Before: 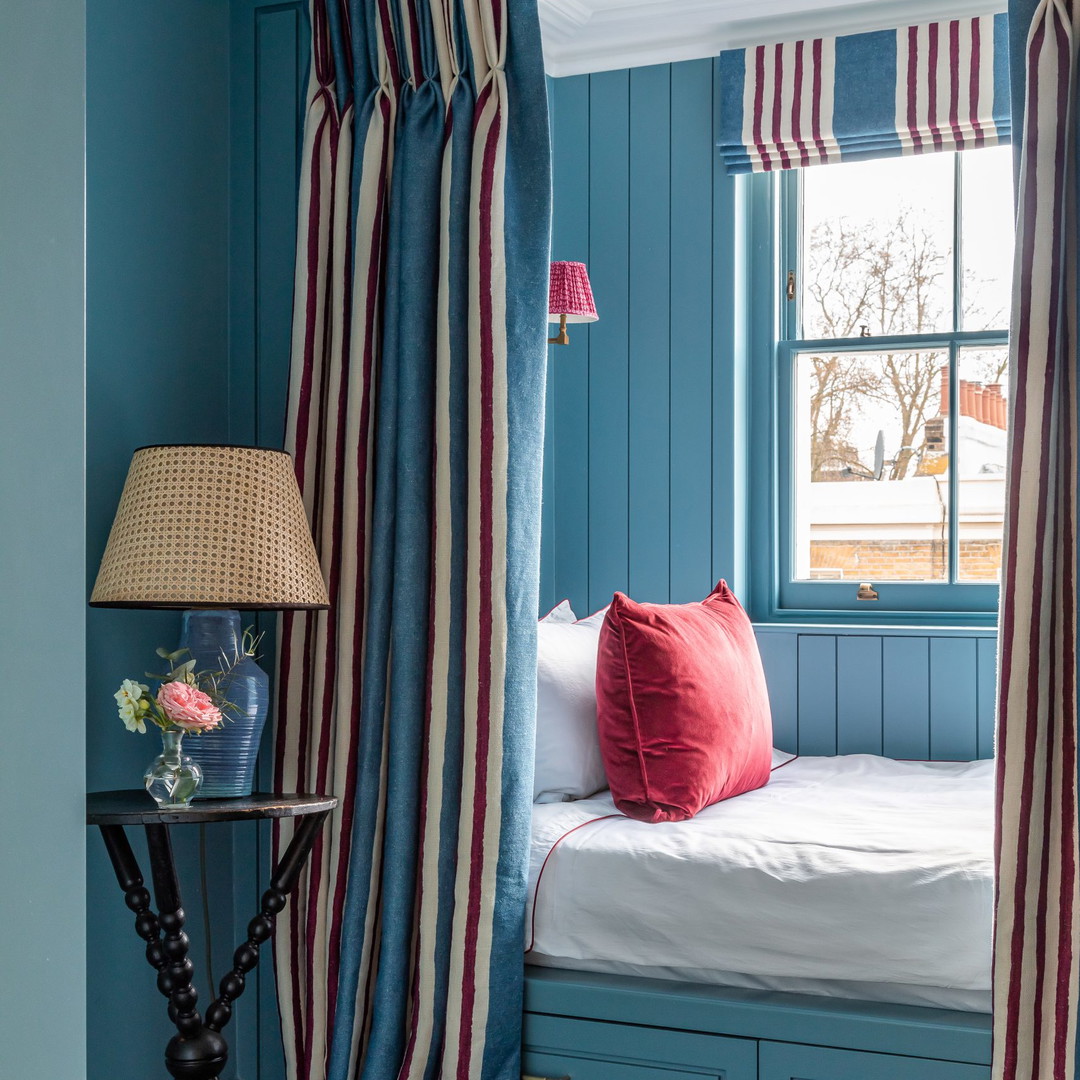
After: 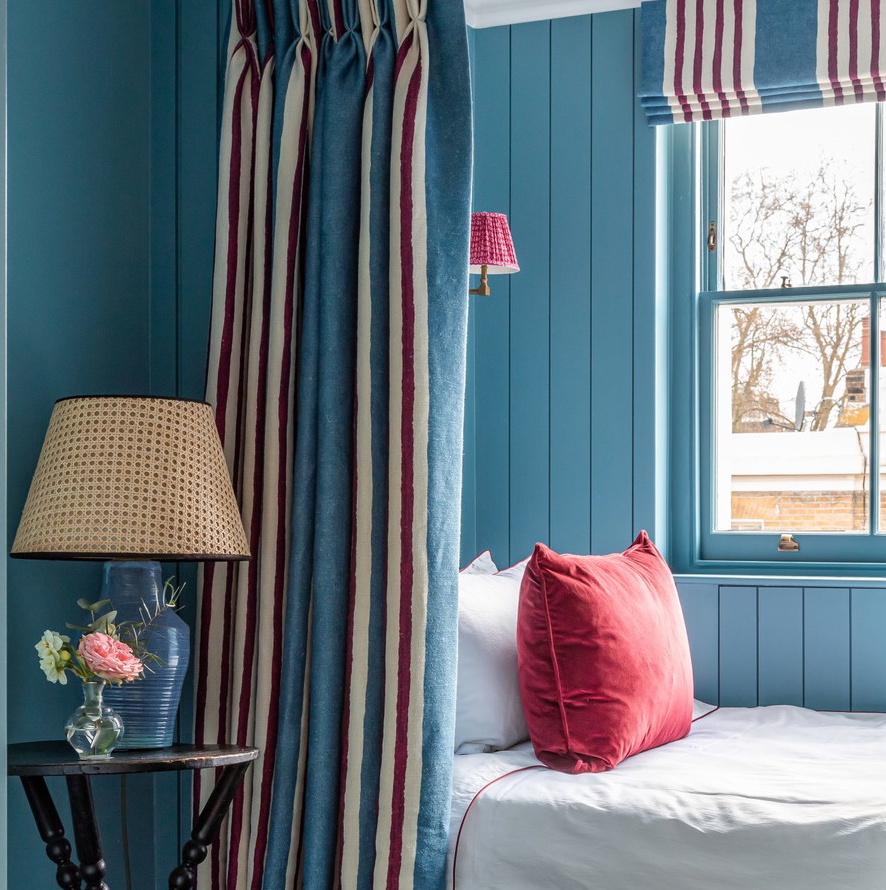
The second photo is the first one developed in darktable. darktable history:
crop and rotate: left 7.334%, top 4.626%, right 10.62%, bottom 12.909%
